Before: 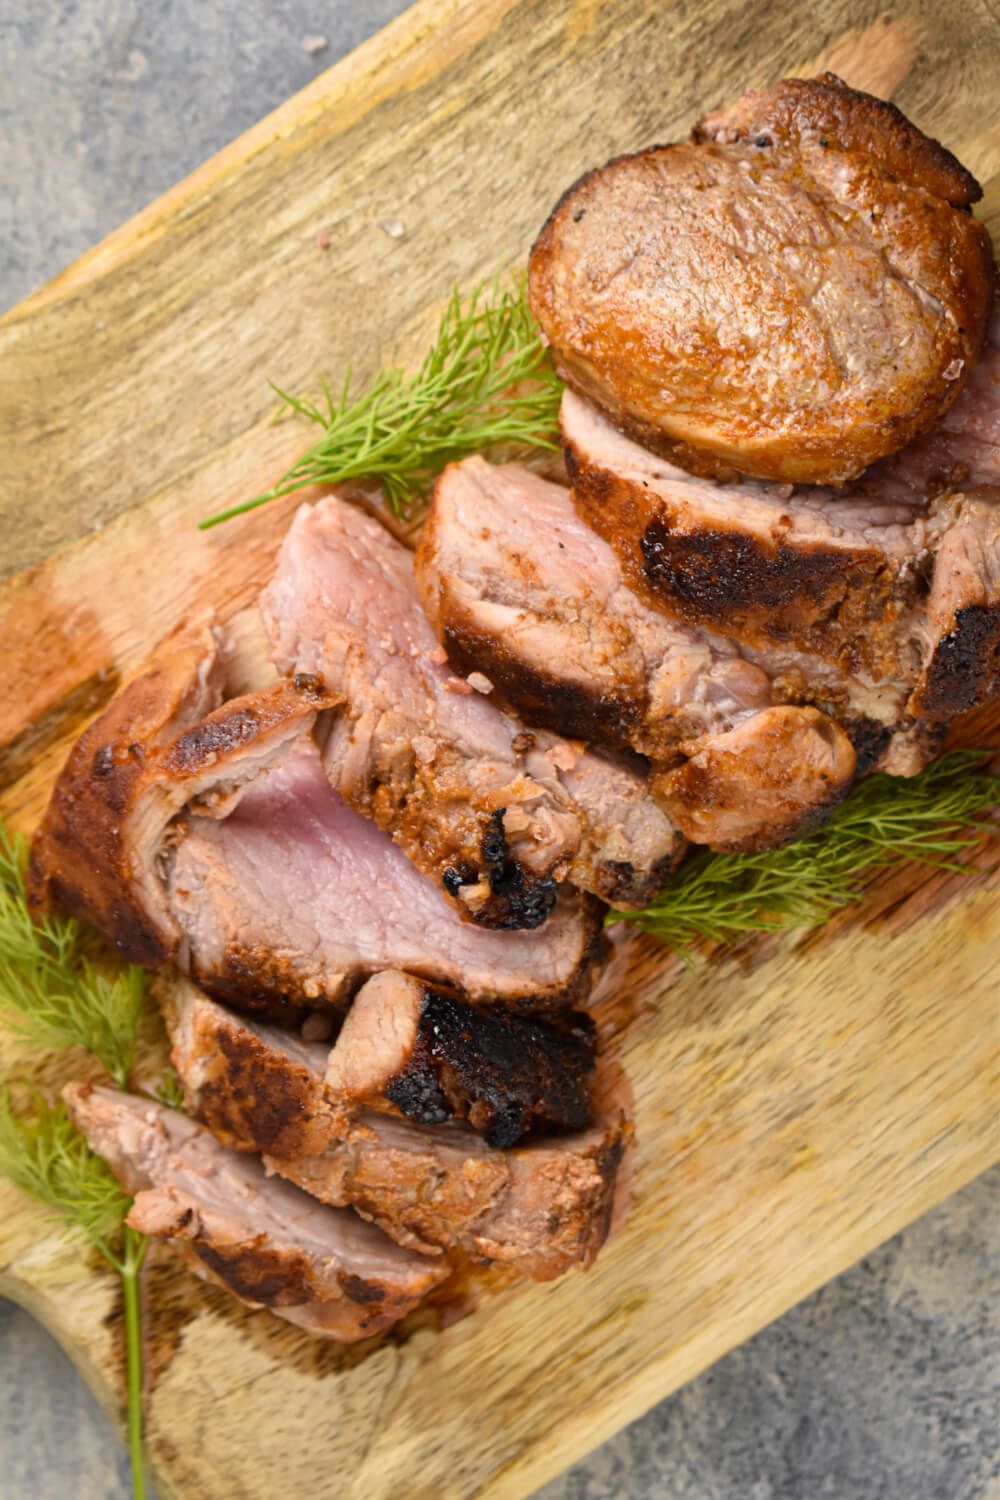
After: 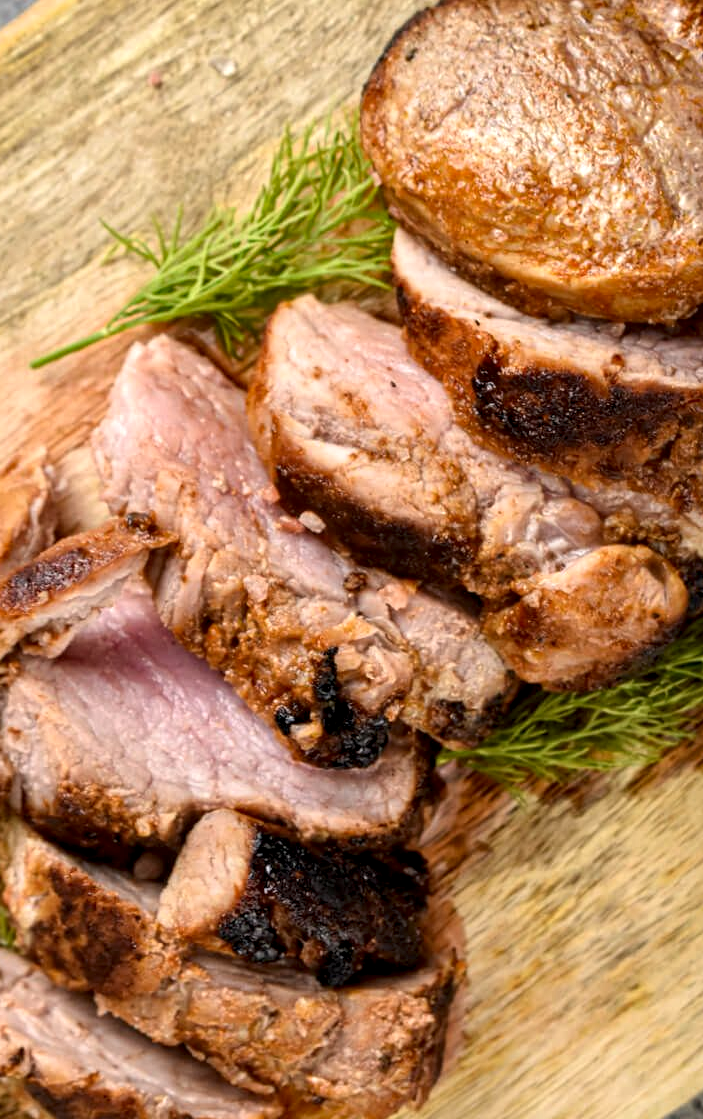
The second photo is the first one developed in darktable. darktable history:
crop and rotate: left 16.82%, top 10.741%, right 12.866%, bottom 14.632%
local contrast: detail 150%
